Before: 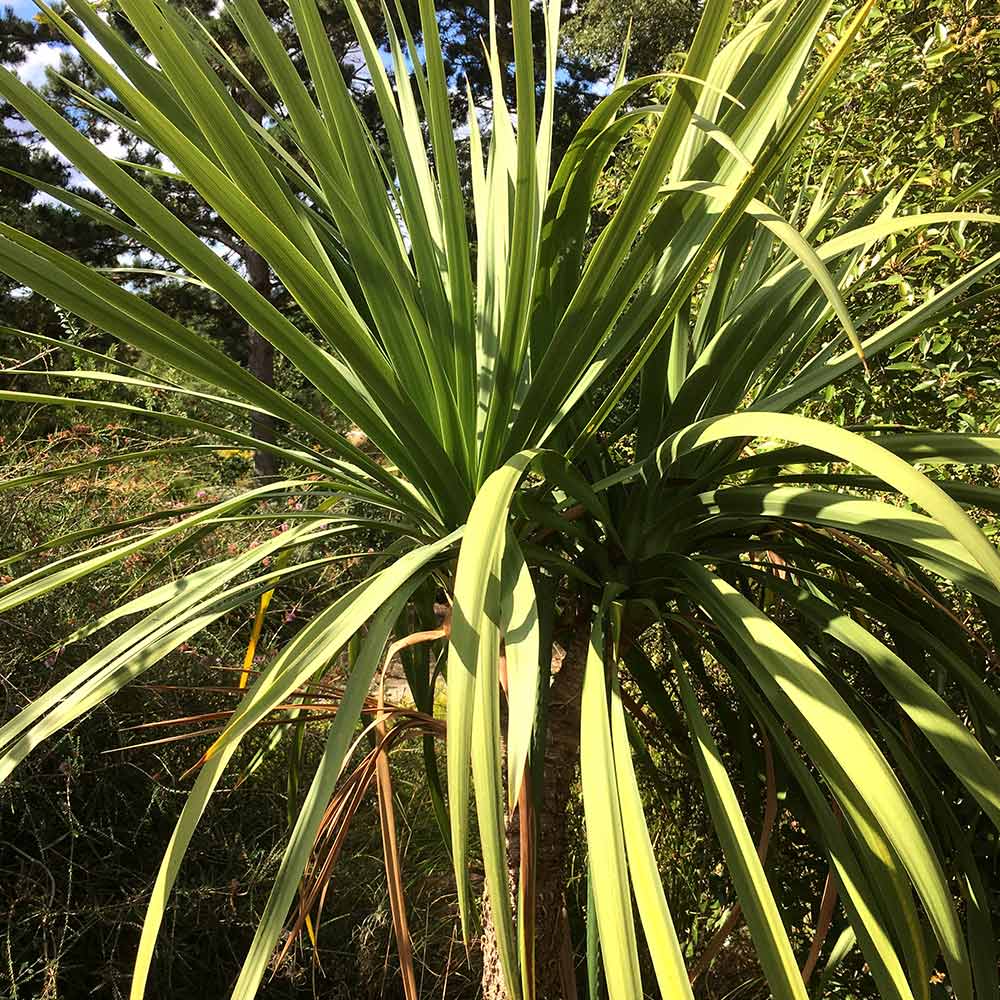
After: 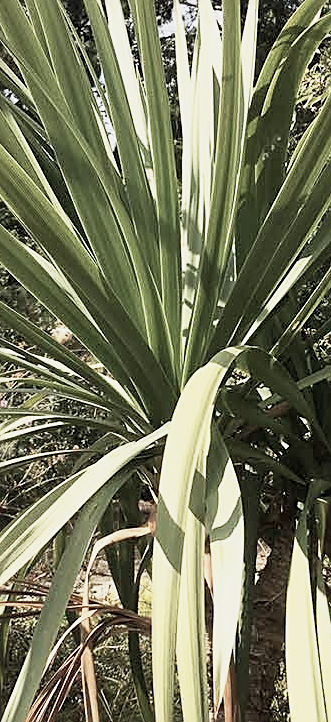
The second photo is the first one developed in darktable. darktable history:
color correction: highlights b* 0.067, saturation 0.521
base curve: curves: ch0 [(0, 0) (0.088, 0.125) (0.176, 0.251) (0.354, 0.501) (0.613, 0.749) (1, 0.877)], preserve colors none
haze removal: strength 0.009, distance 0.25, adaptive false
sharpen: on, module defaults
crop and rotate: left 29.598%, top 10.366%, right 37.257%, bottom 17.393%
